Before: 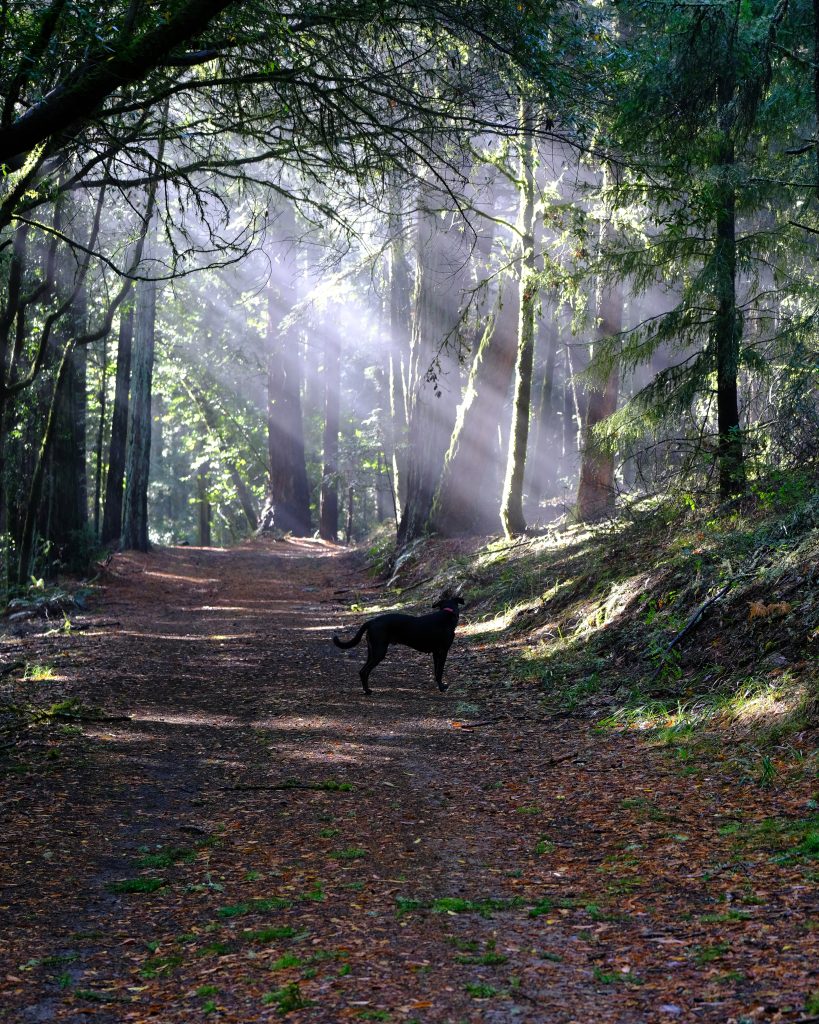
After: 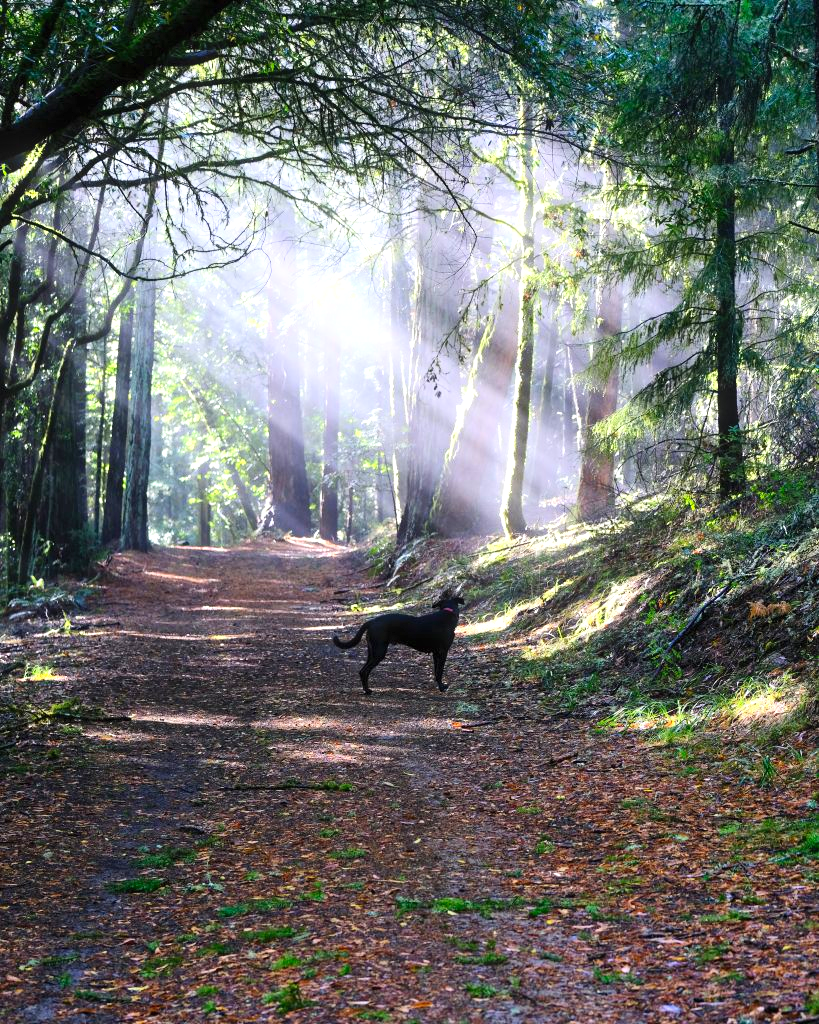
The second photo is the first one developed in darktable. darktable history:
bloom: size 3%, threshold 100%, strength 0%
contrast brightness saturation: contrast 0.2, brightness 0.16, saturation 0.22
exposure: exposure 0.574 EV, compensate highlight preservation false
